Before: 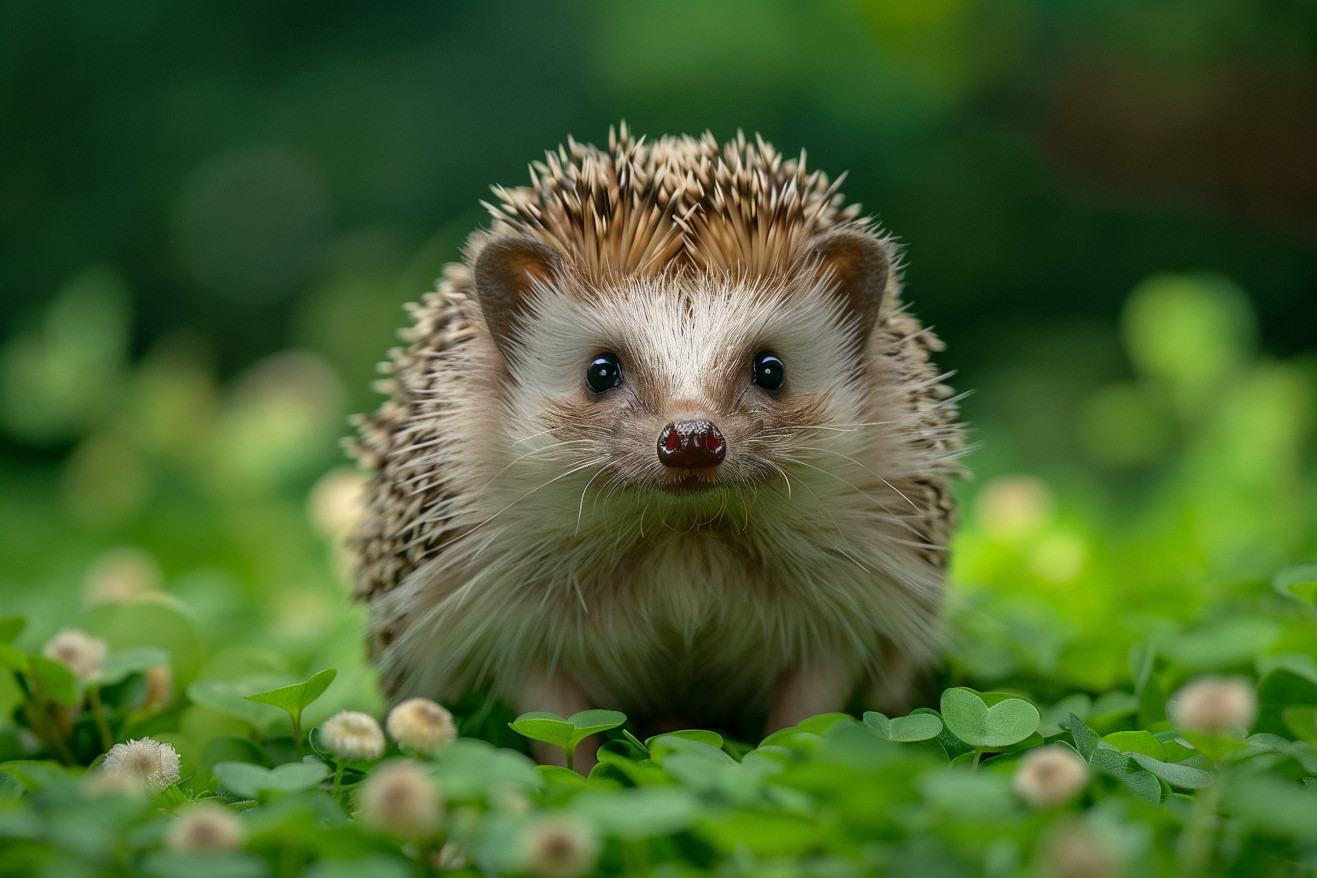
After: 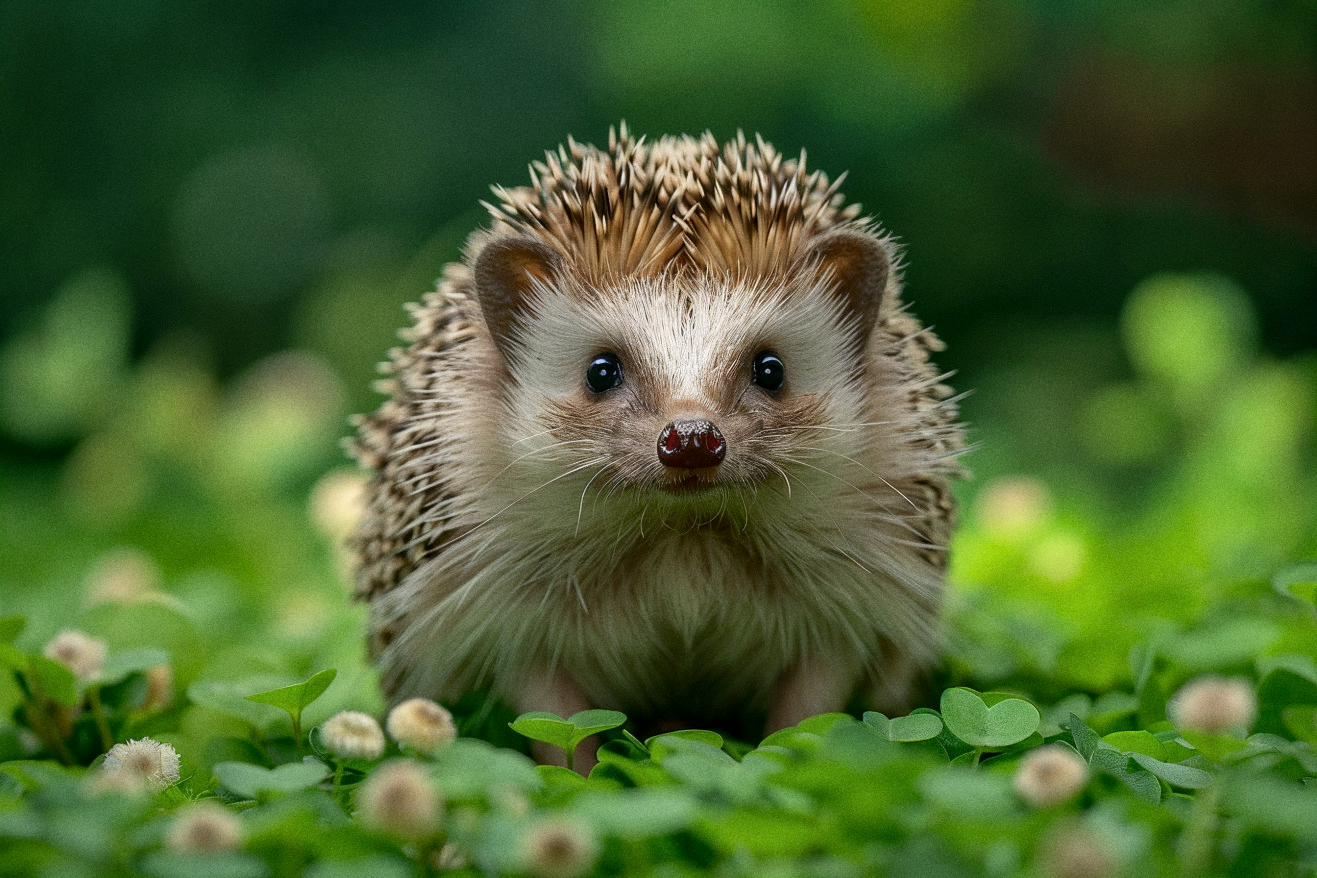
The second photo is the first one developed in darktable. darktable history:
grain: coarseness 0.09 ISO
local contrast: mode bilateral grid, contrast 20, coarseness 50, detail 120%, midtone range 0.2
